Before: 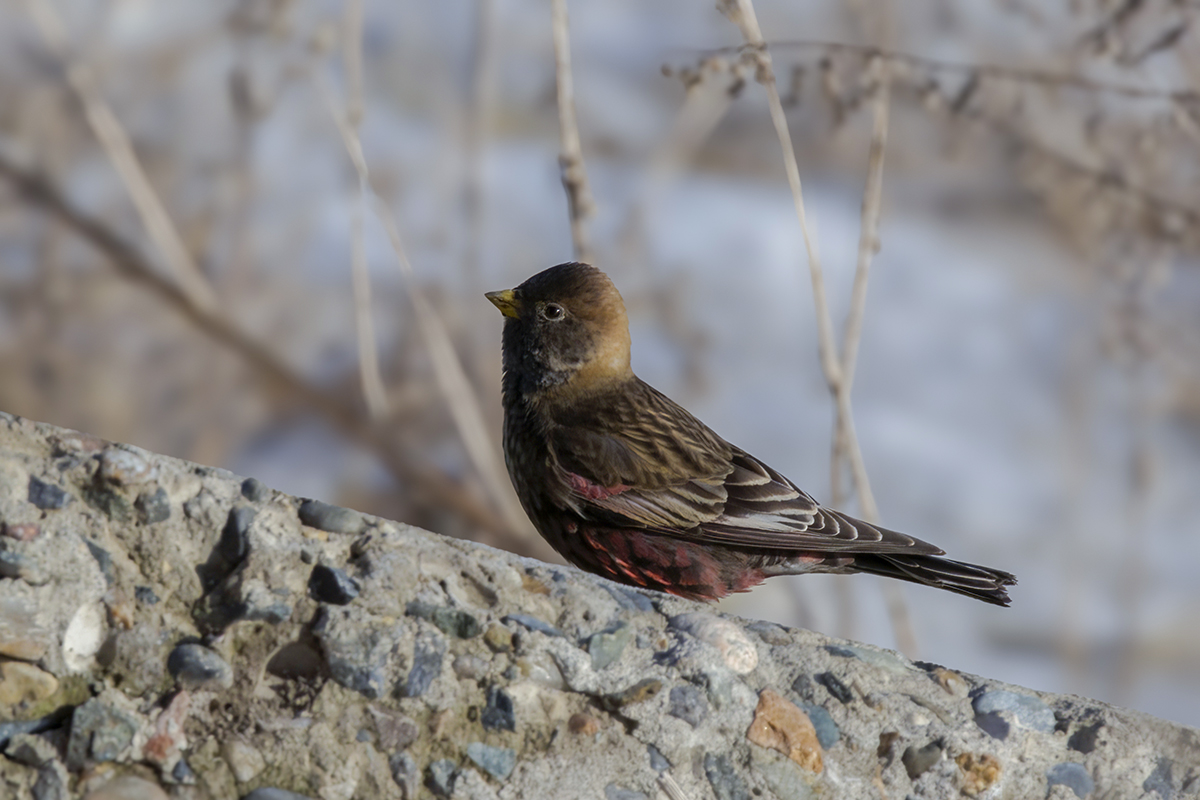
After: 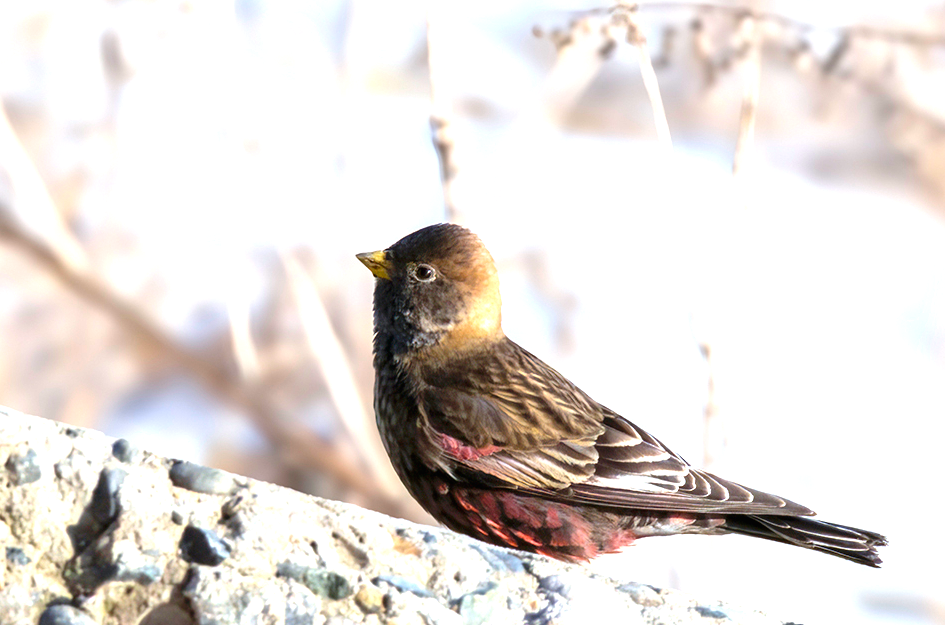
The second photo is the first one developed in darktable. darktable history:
crop and rotate: left 10.76%, top 5.027%, right 10.485%, bottom 16.78%
exposure: black level correction 0, exposure 1.479 EV, compensate exposure bias true, compensate highlight preservation false
